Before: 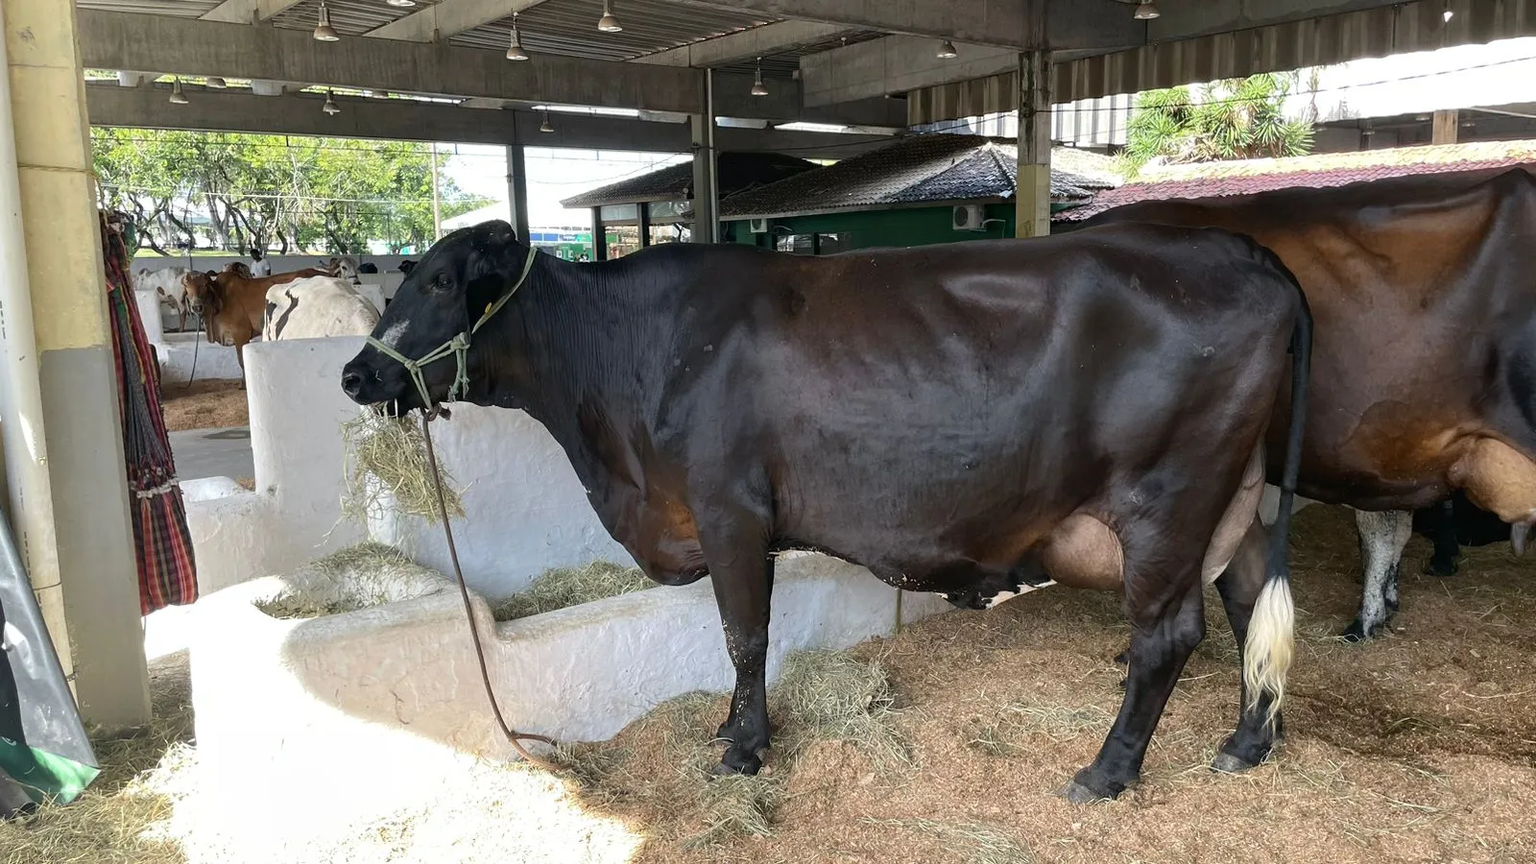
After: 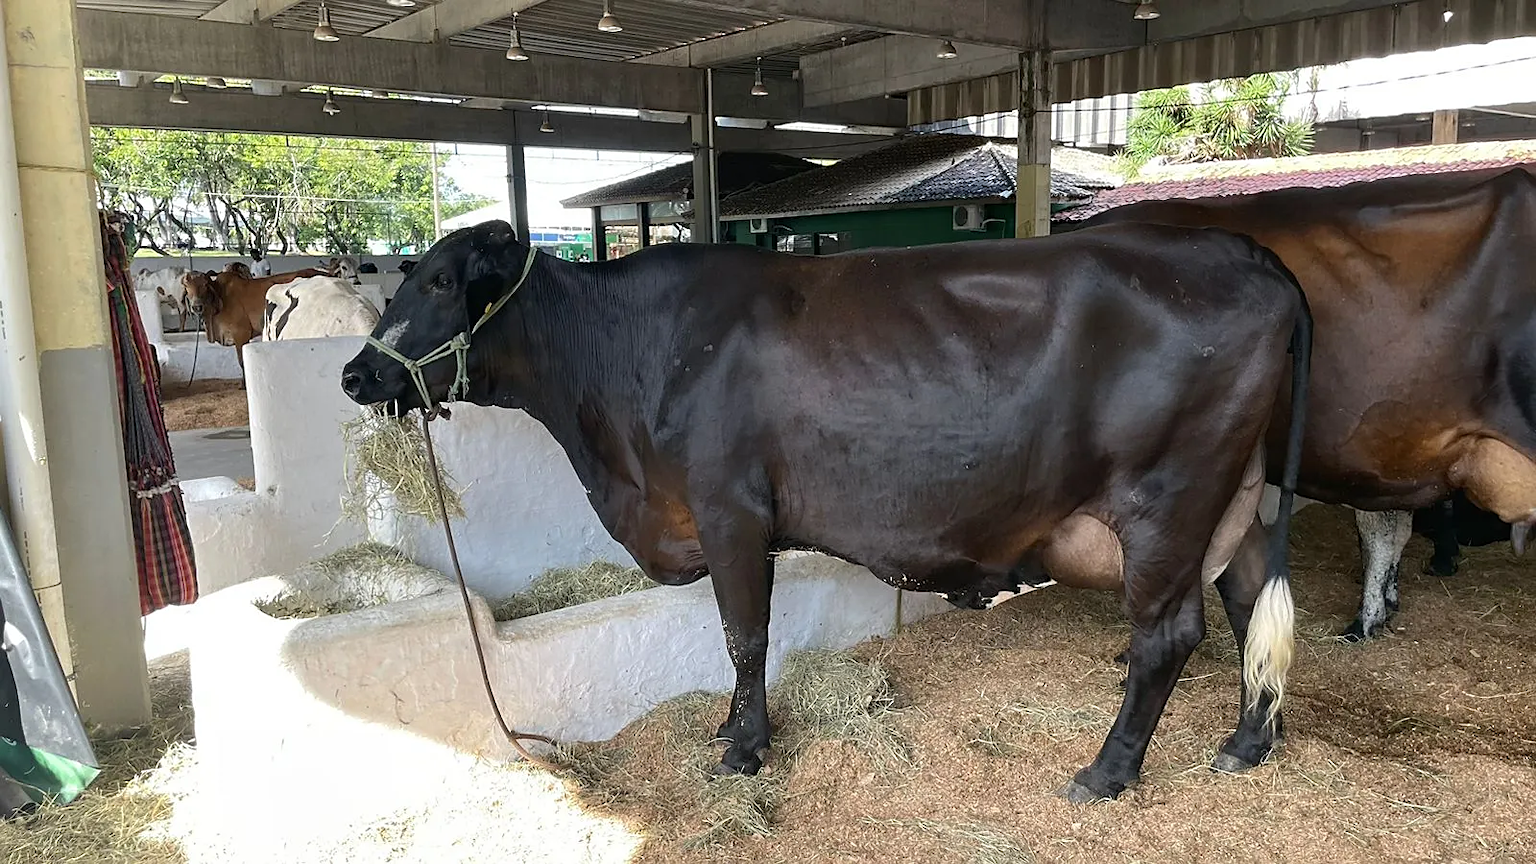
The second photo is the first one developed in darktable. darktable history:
sharpen: radius 1.876, amount 0.395, threshold 1.239
